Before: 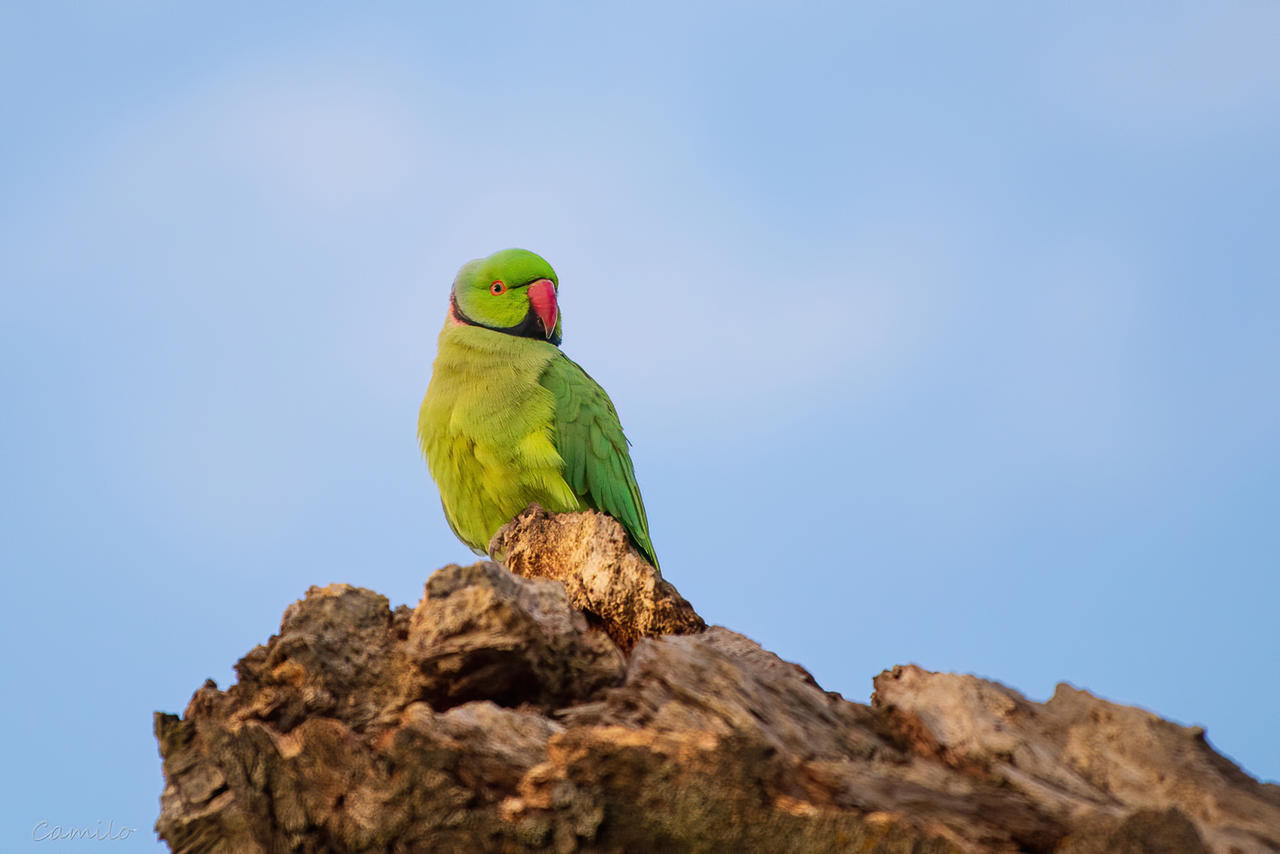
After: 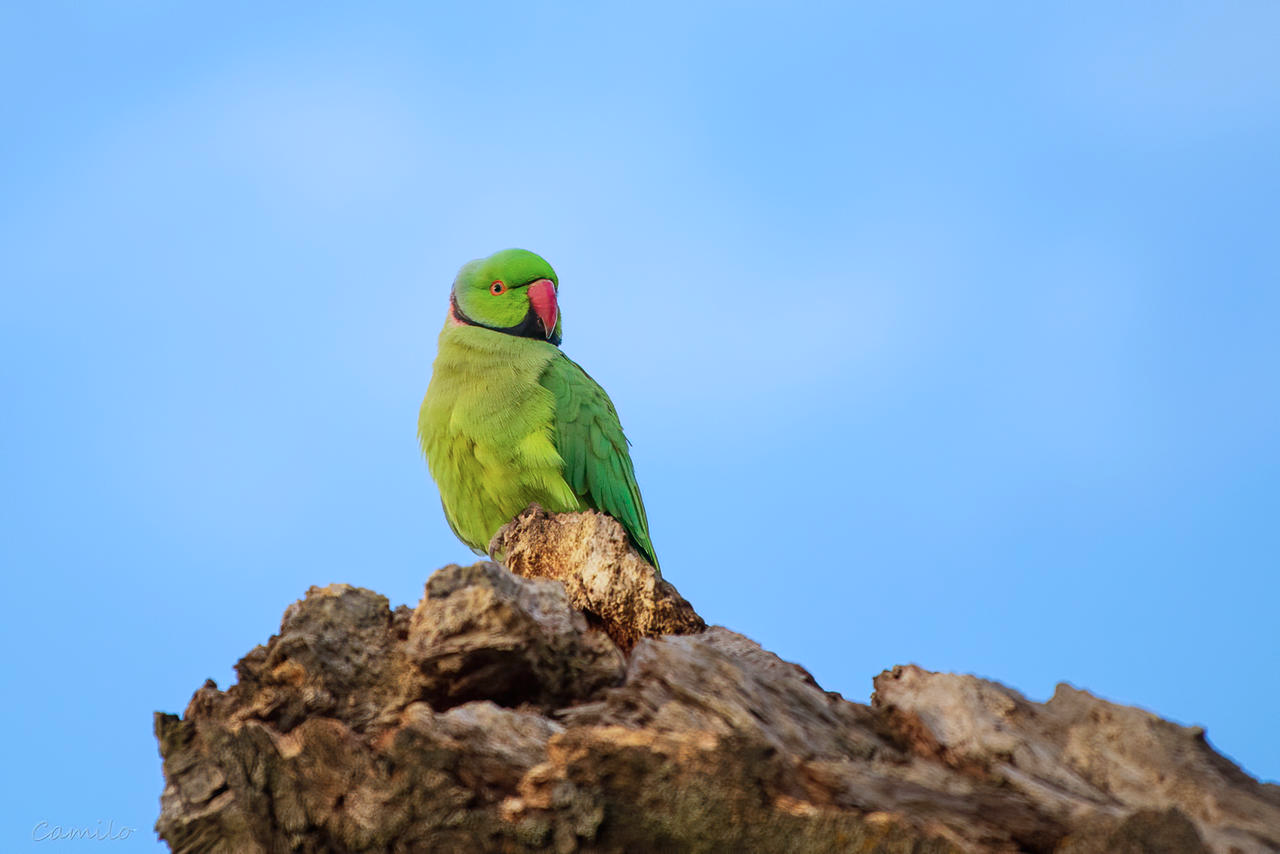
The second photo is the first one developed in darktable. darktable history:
color calibration: illuminant Planckian (black body), x 0.378, y 0.375, temperature 4048.2 K
